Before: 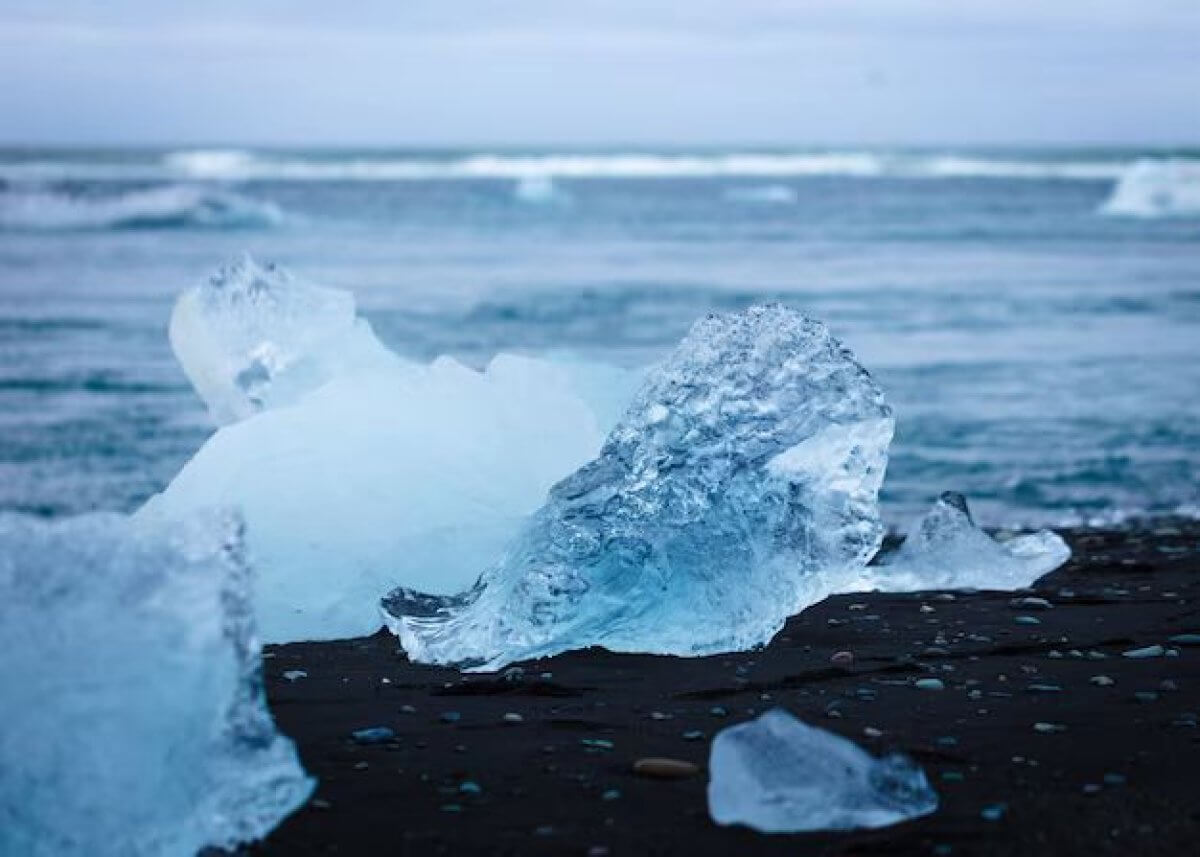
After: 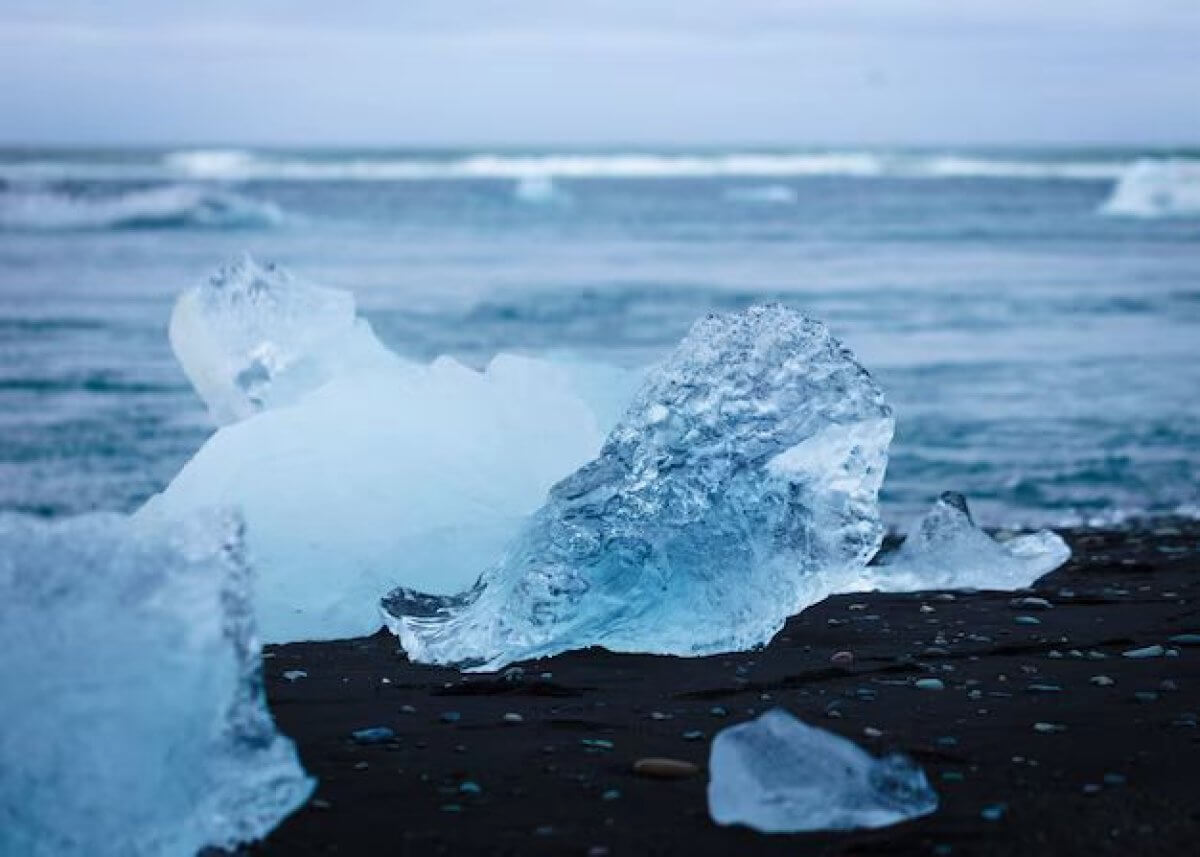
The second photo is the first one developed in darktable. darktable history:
exposure: exposure -0.042 EV, compensate highlight preservation false
